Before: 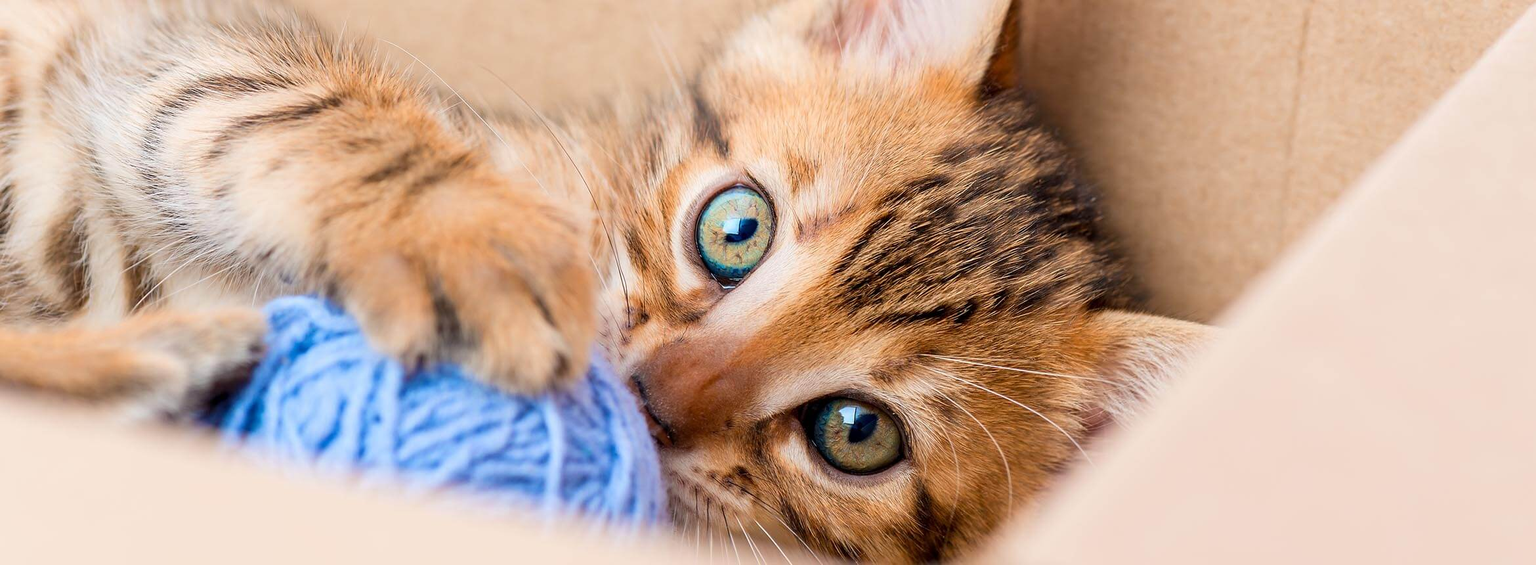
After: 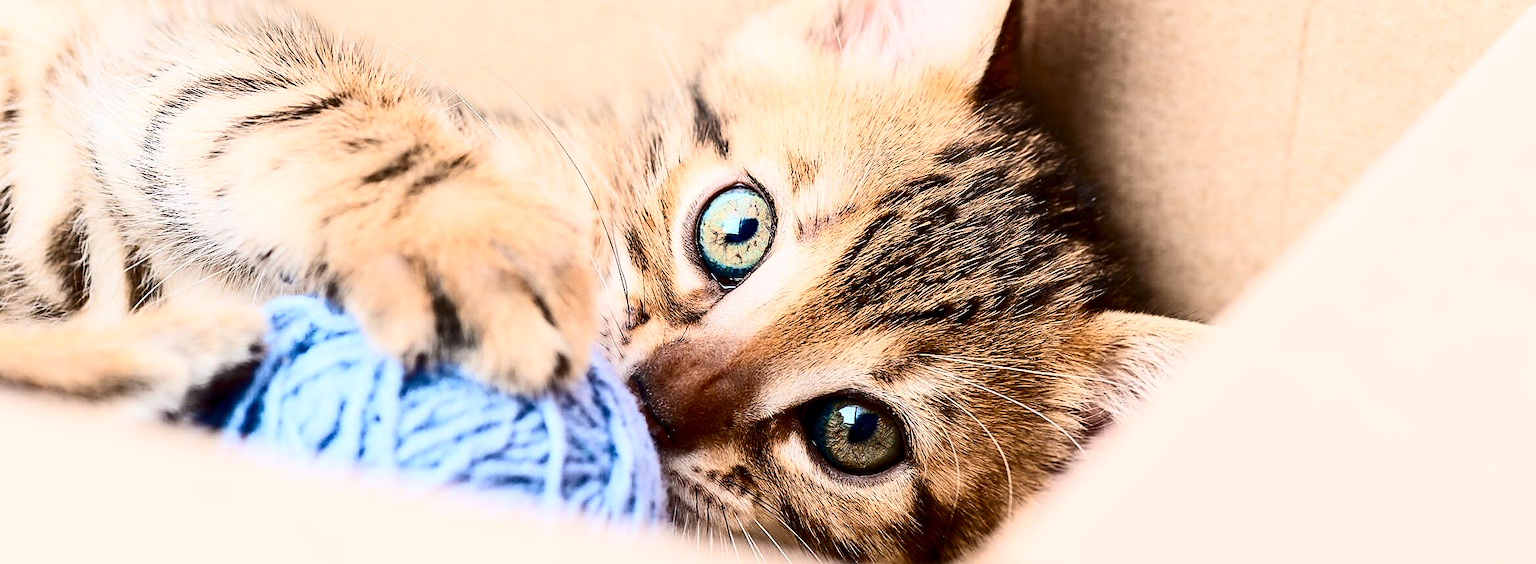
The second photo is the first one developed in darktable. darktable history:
sharpen: on, module defaults
contrast brightness saturation: contrast 0.5, saturation -0.1
